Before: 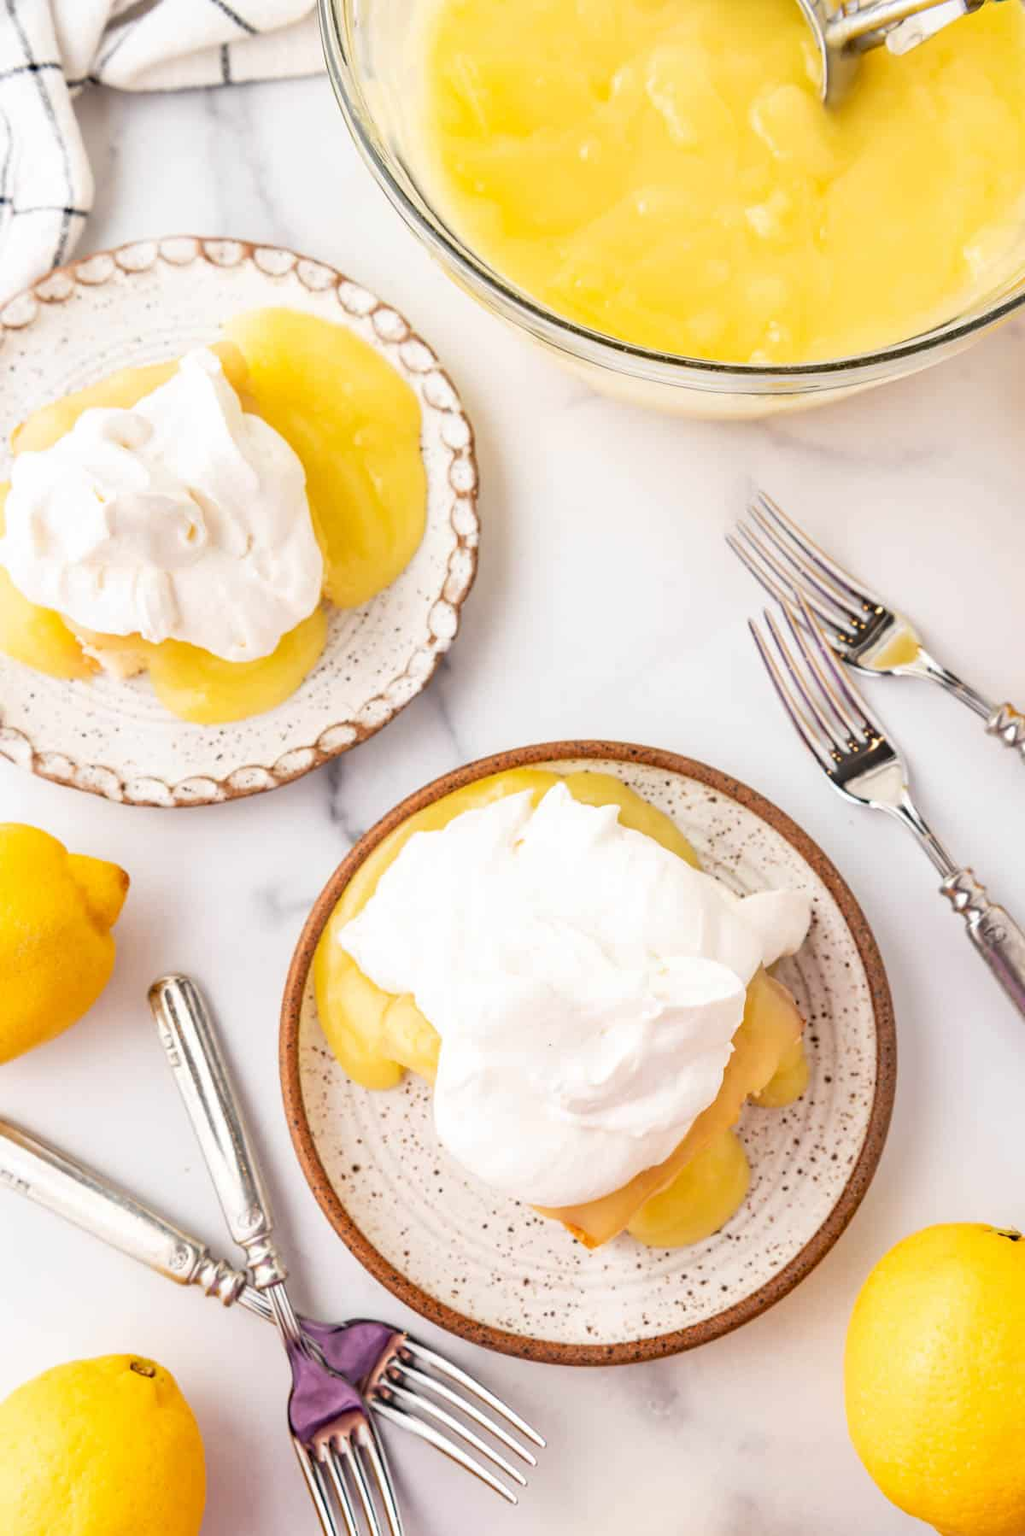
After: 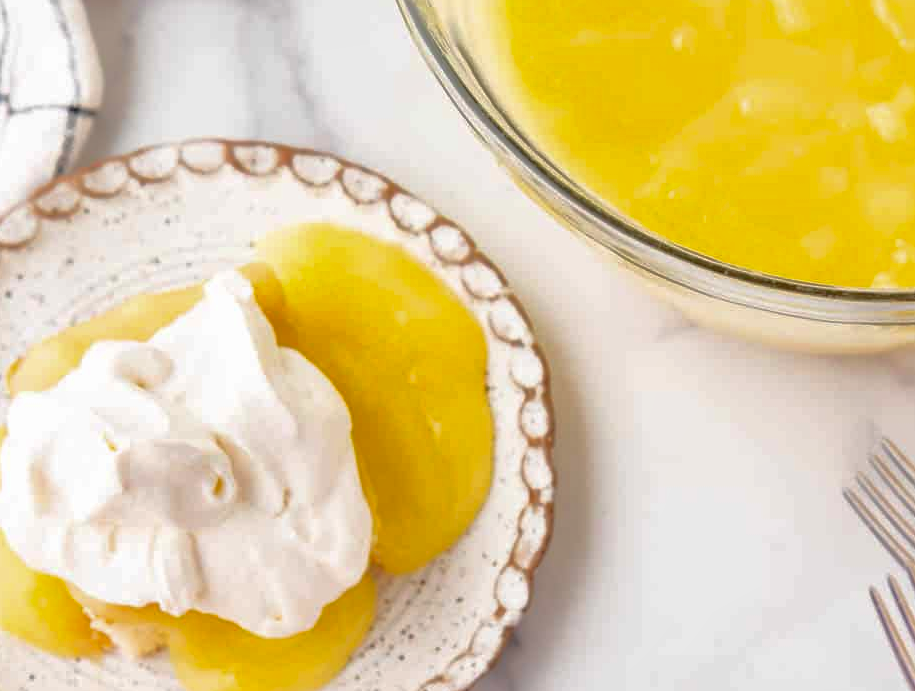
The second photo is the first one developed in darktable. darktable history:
shadows and highlights: on, module defaults
crop: left 0.528%, top 7.645%, right 23.214%, bottom 53.901%
